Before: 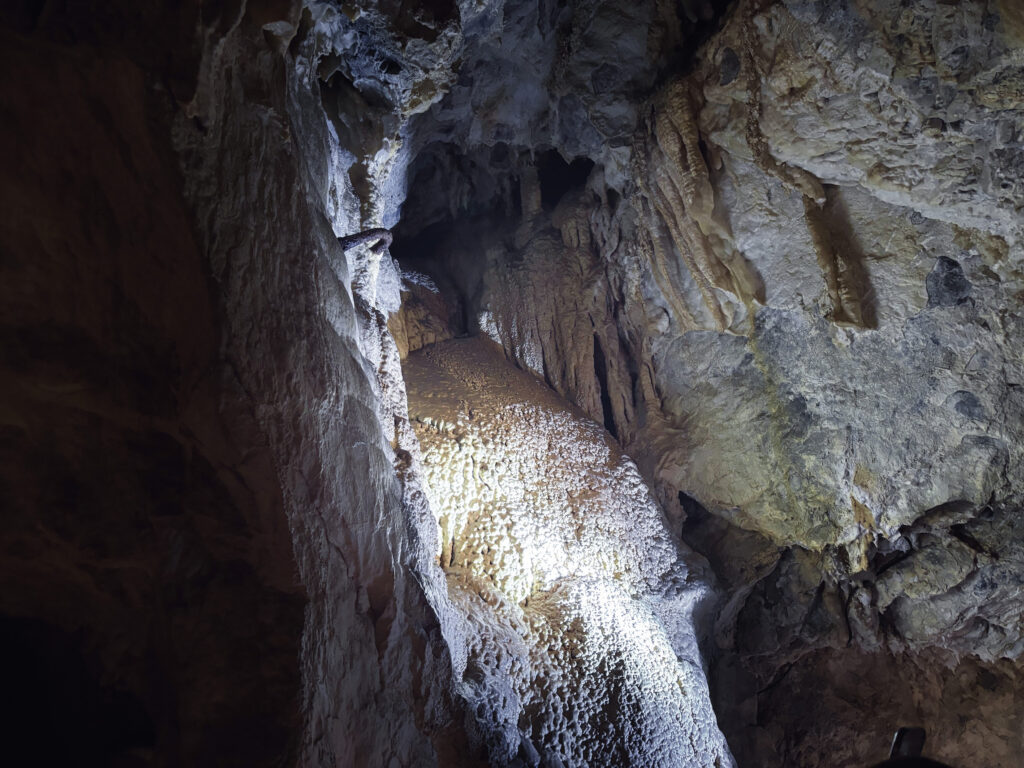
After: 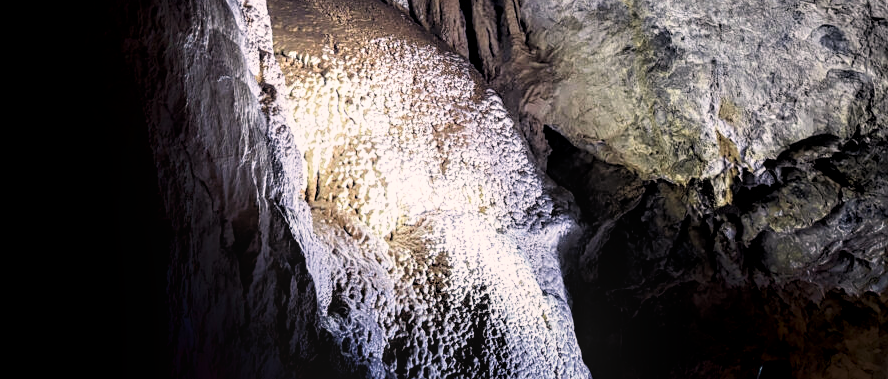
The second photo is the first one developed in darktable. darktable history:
crop and rotate: left 13.253%, top 47.709%, bottom 2.822%
sharpen: amount 0.201
shadows and highlights: shadows -86.79, highlights -36.02, soften with gaussian
color correction: highlights a* 5.94, highlights b* 4.68
filmic rgb: black relative exposure -4.02 EV, white relative exposure 2.99 EV, threshold 3.03 EV, hardness 2.98, contrast 1.397, enable highlight reconstruction true
exposure: black level correction 0.001, exposure 0.499 EV, compensate highlight preservation false
local contrast: on, module defaults
